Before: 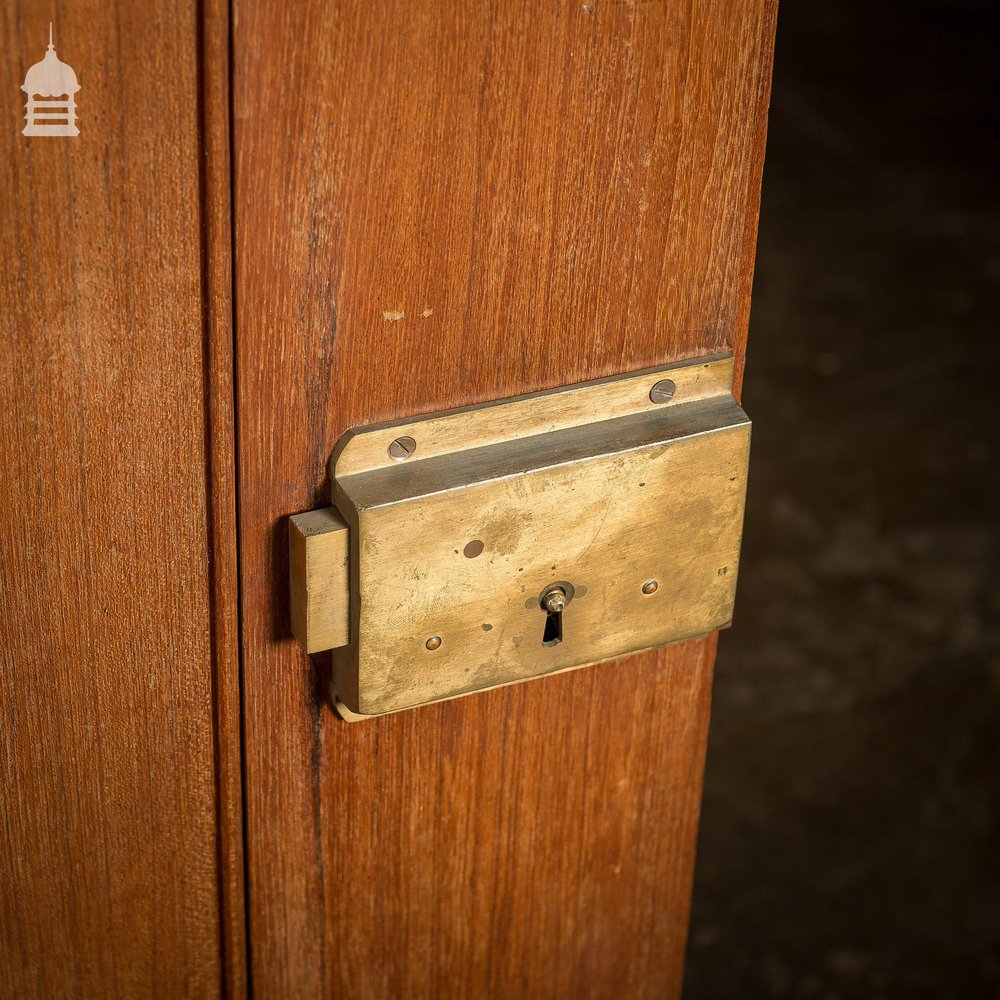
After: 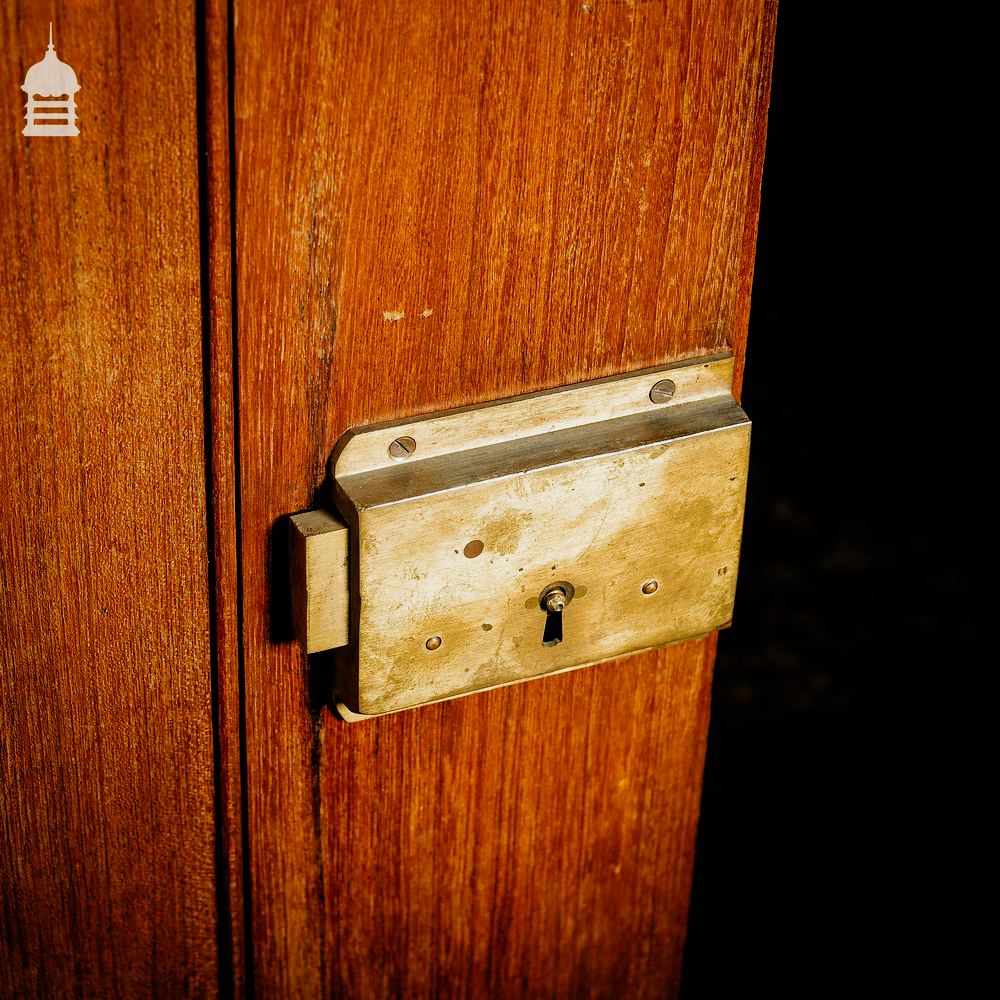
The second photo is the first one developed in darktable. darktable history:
filmic rgb: black relative exposure -3.98 EV, white relative exposure 2.99 EV, threshold 2.97 EV, hardness 2.99, contrast 1.494, preserve chrominance no, color science v4 (2020), type of noise poissonian, enable highlight reconstruction true
